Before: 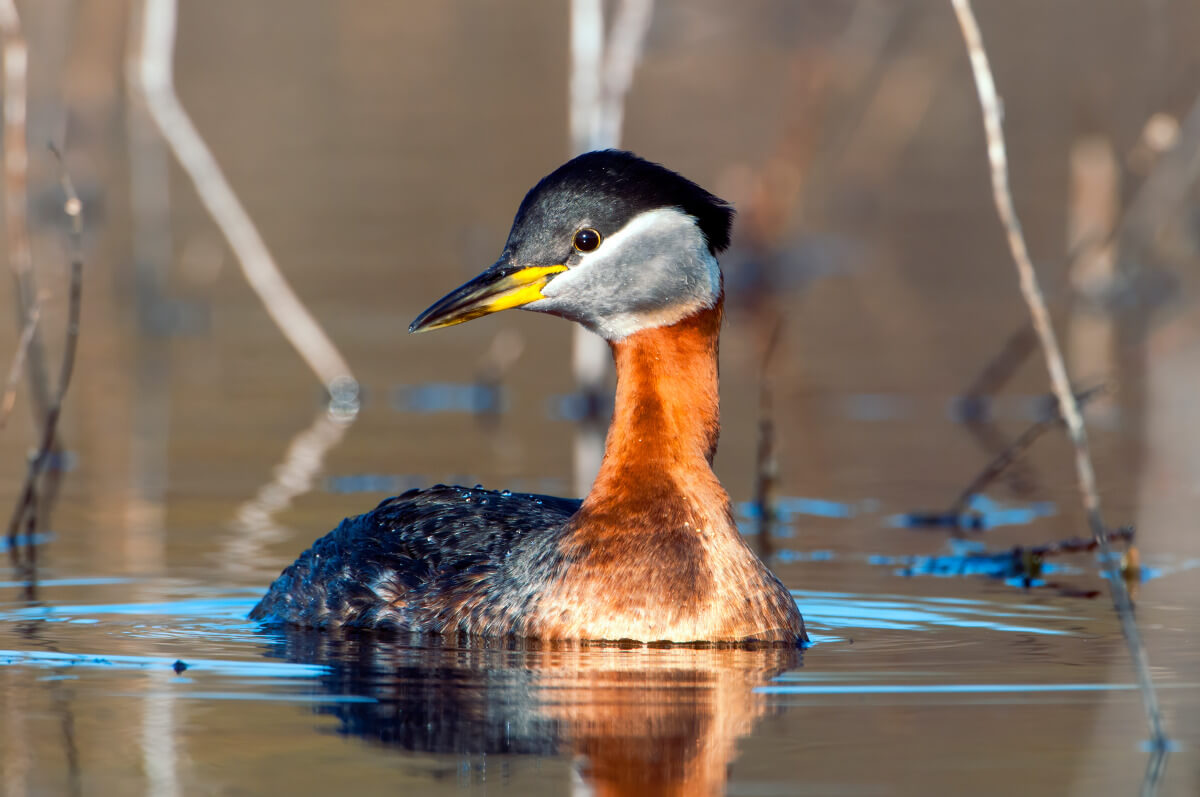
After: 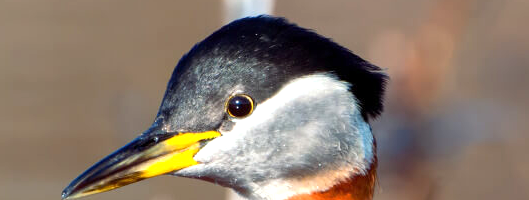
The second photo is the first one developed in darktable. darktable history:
exposure: exposure 0.51 EV, compensate highlight preservation false
crop: left 28.992%, top 16.83%, right 26.847%, bottom 57.978%
